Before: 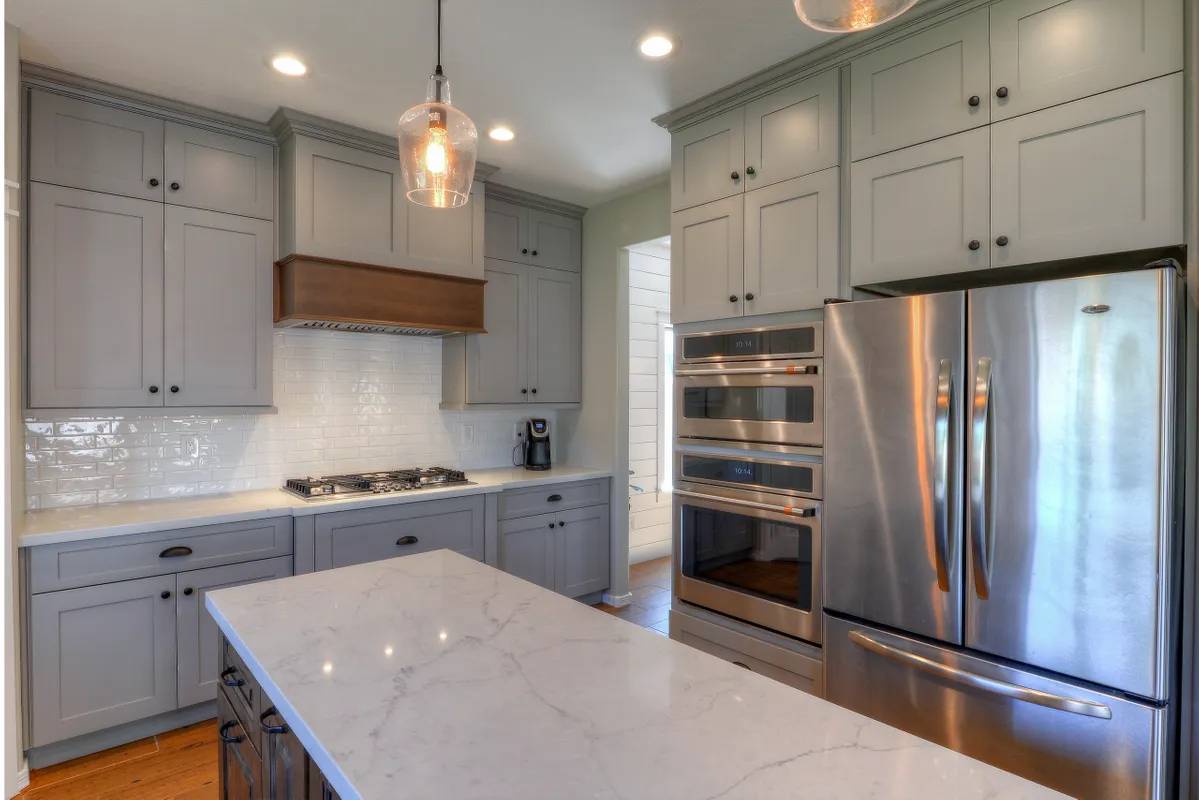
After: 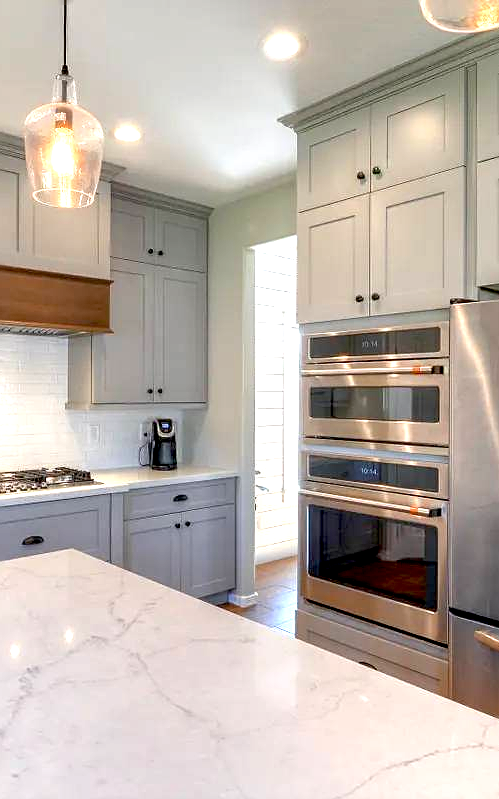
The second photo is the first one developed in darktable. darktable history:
sharpen: on, module defaults
crop: left 31.229%, right 27.105%
exposure: black level correction 0.008, exposure 0.979 EV, compensate highlight preservation false
